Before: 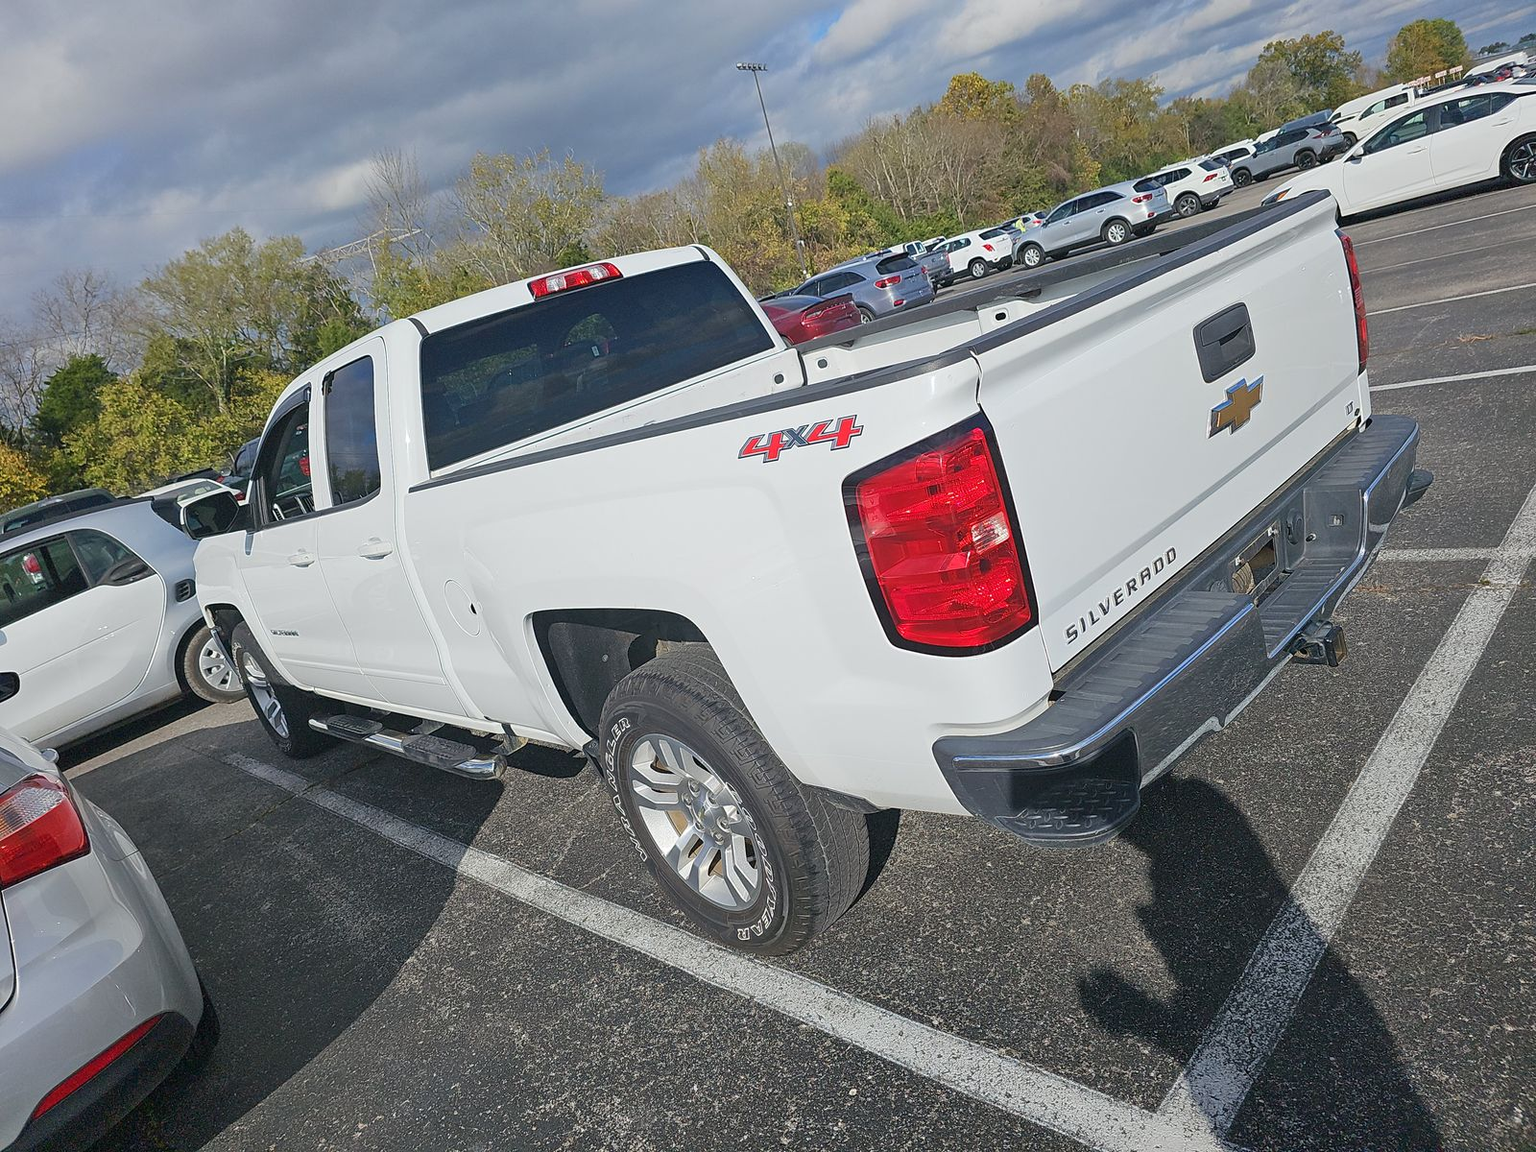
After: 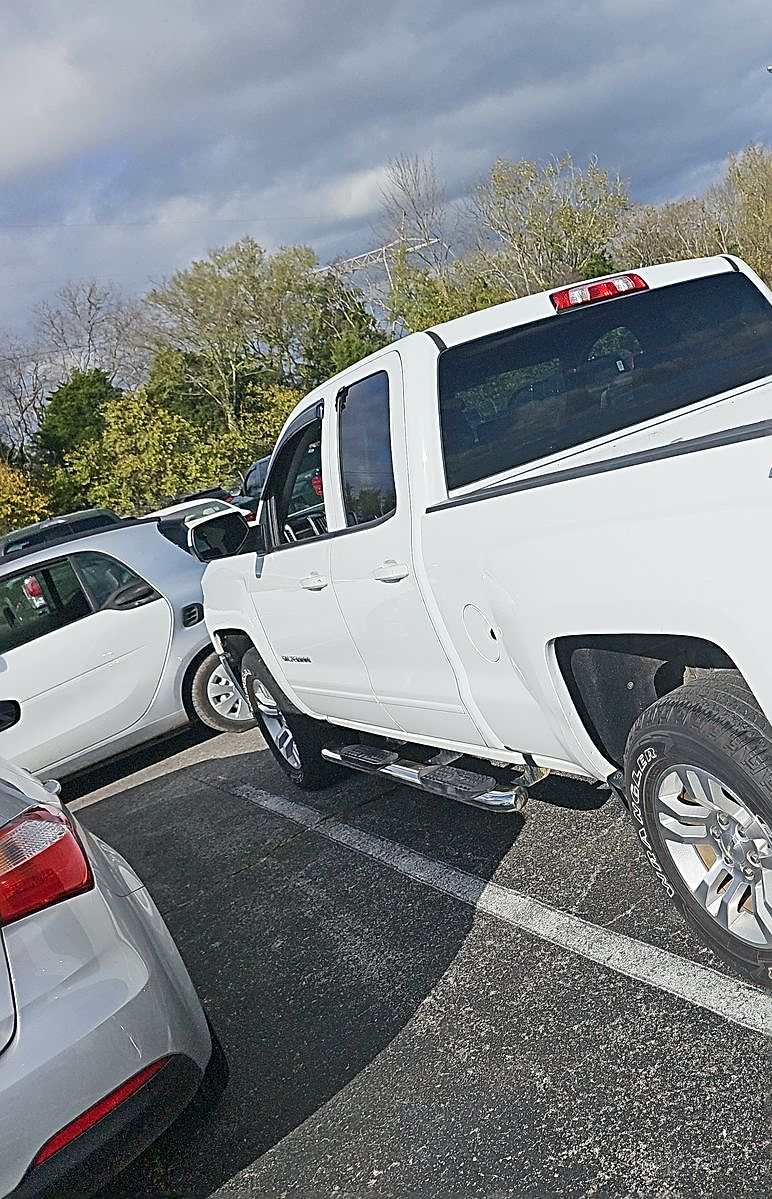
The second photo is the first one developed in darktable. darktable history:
contrast brightness saturation: contrast 0.154, brightness 0.042
sharpen: radius 2.705, amount 0.676
crop and rotate: left 0.052%, top 0%, right 51.654%
